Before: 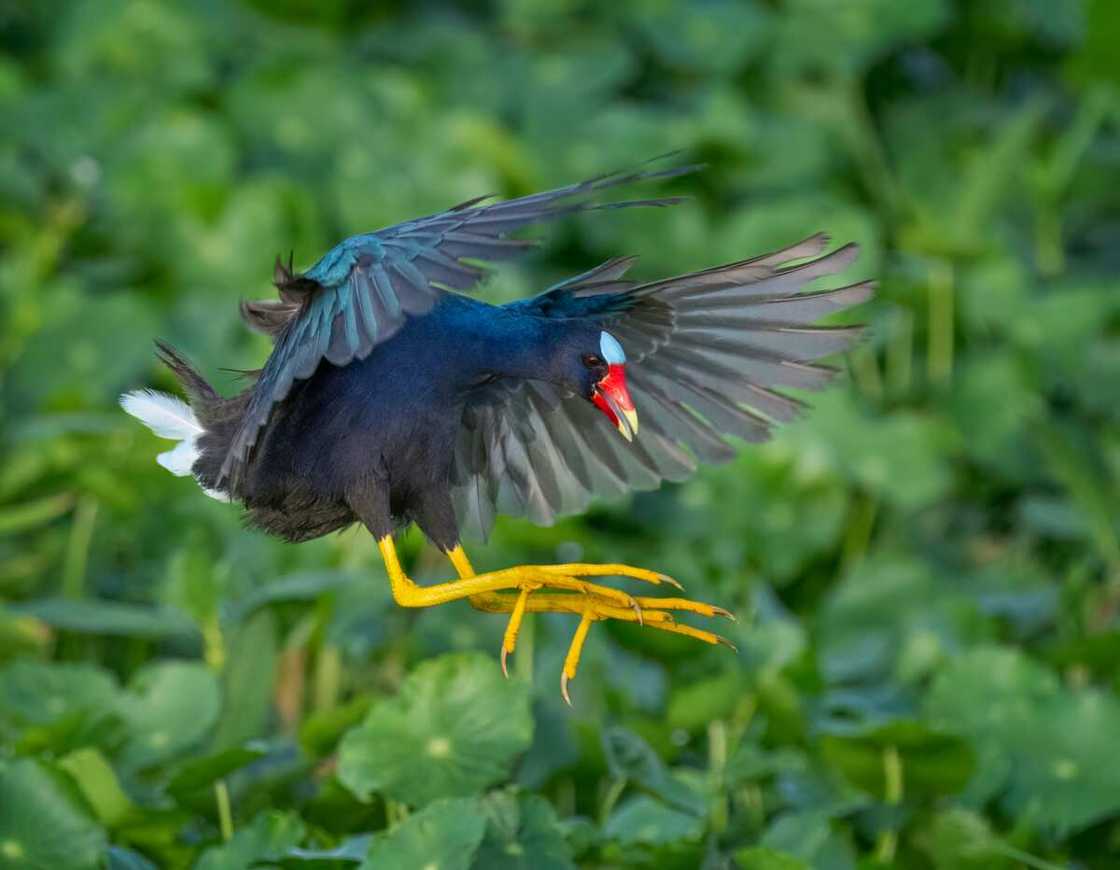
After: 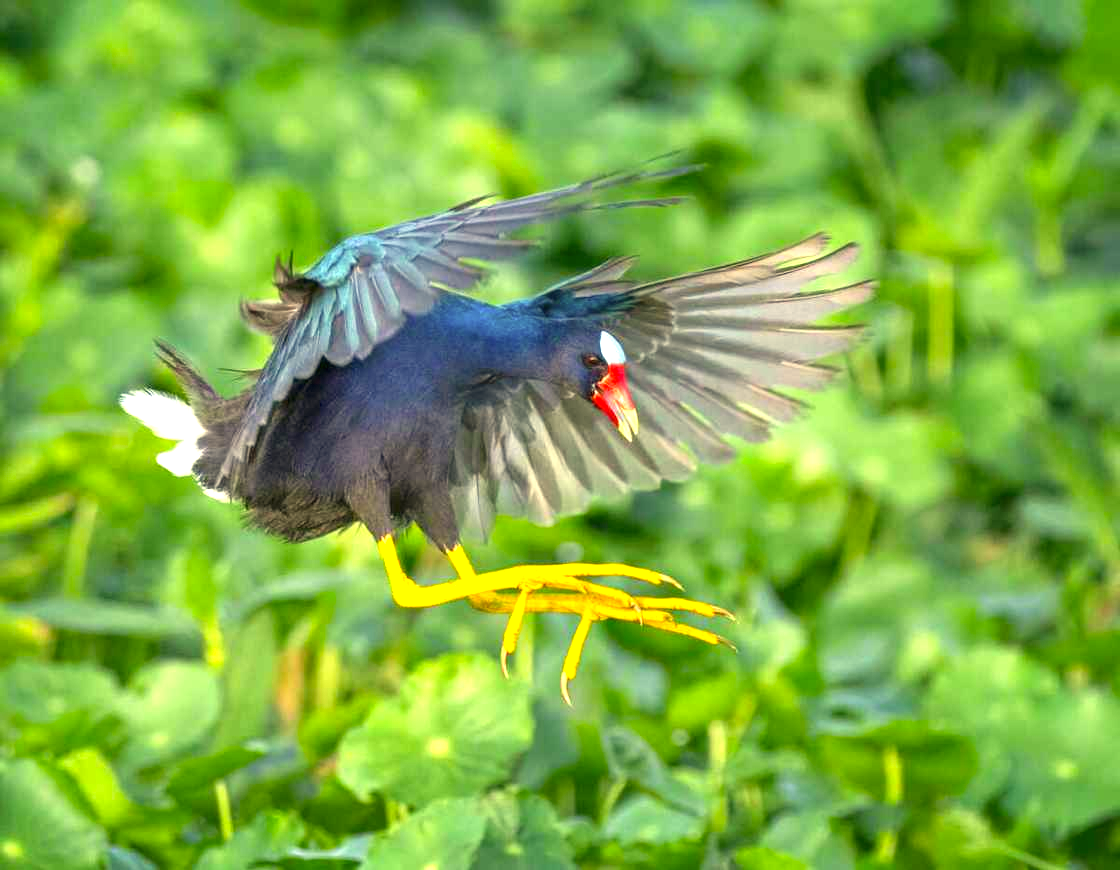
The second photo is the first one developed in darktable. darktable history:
color correction: highlights a* 2.33, highlights b* 23.19
exposure: black level correction 0, exposure 1.46 EV, compensate highlight preservation false
